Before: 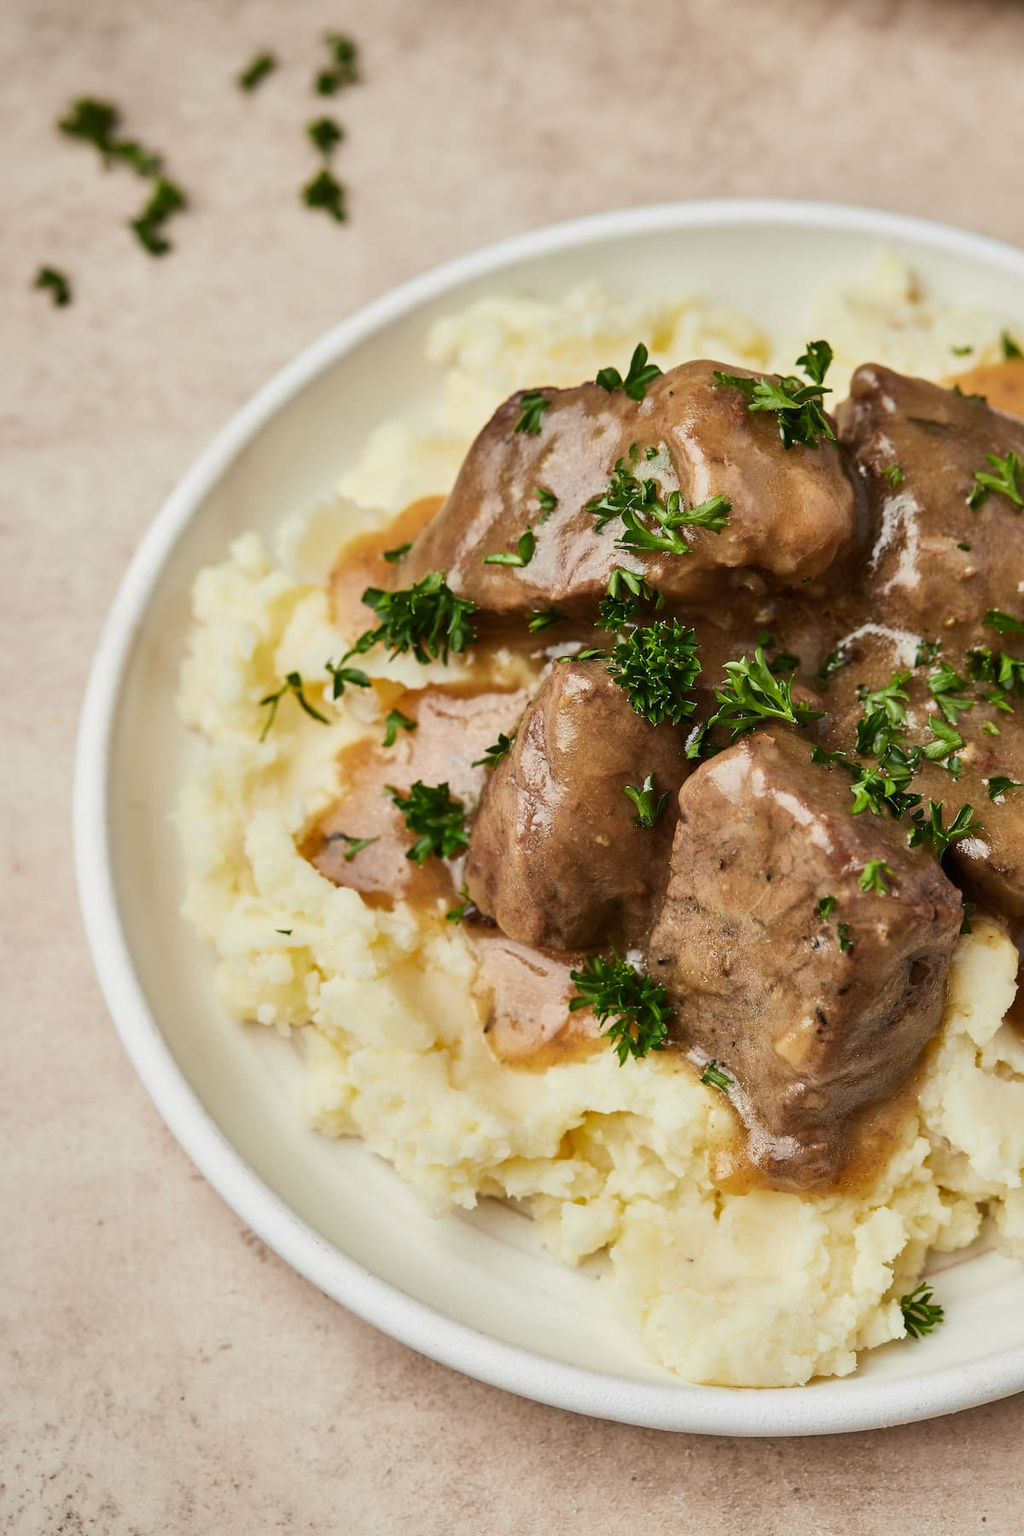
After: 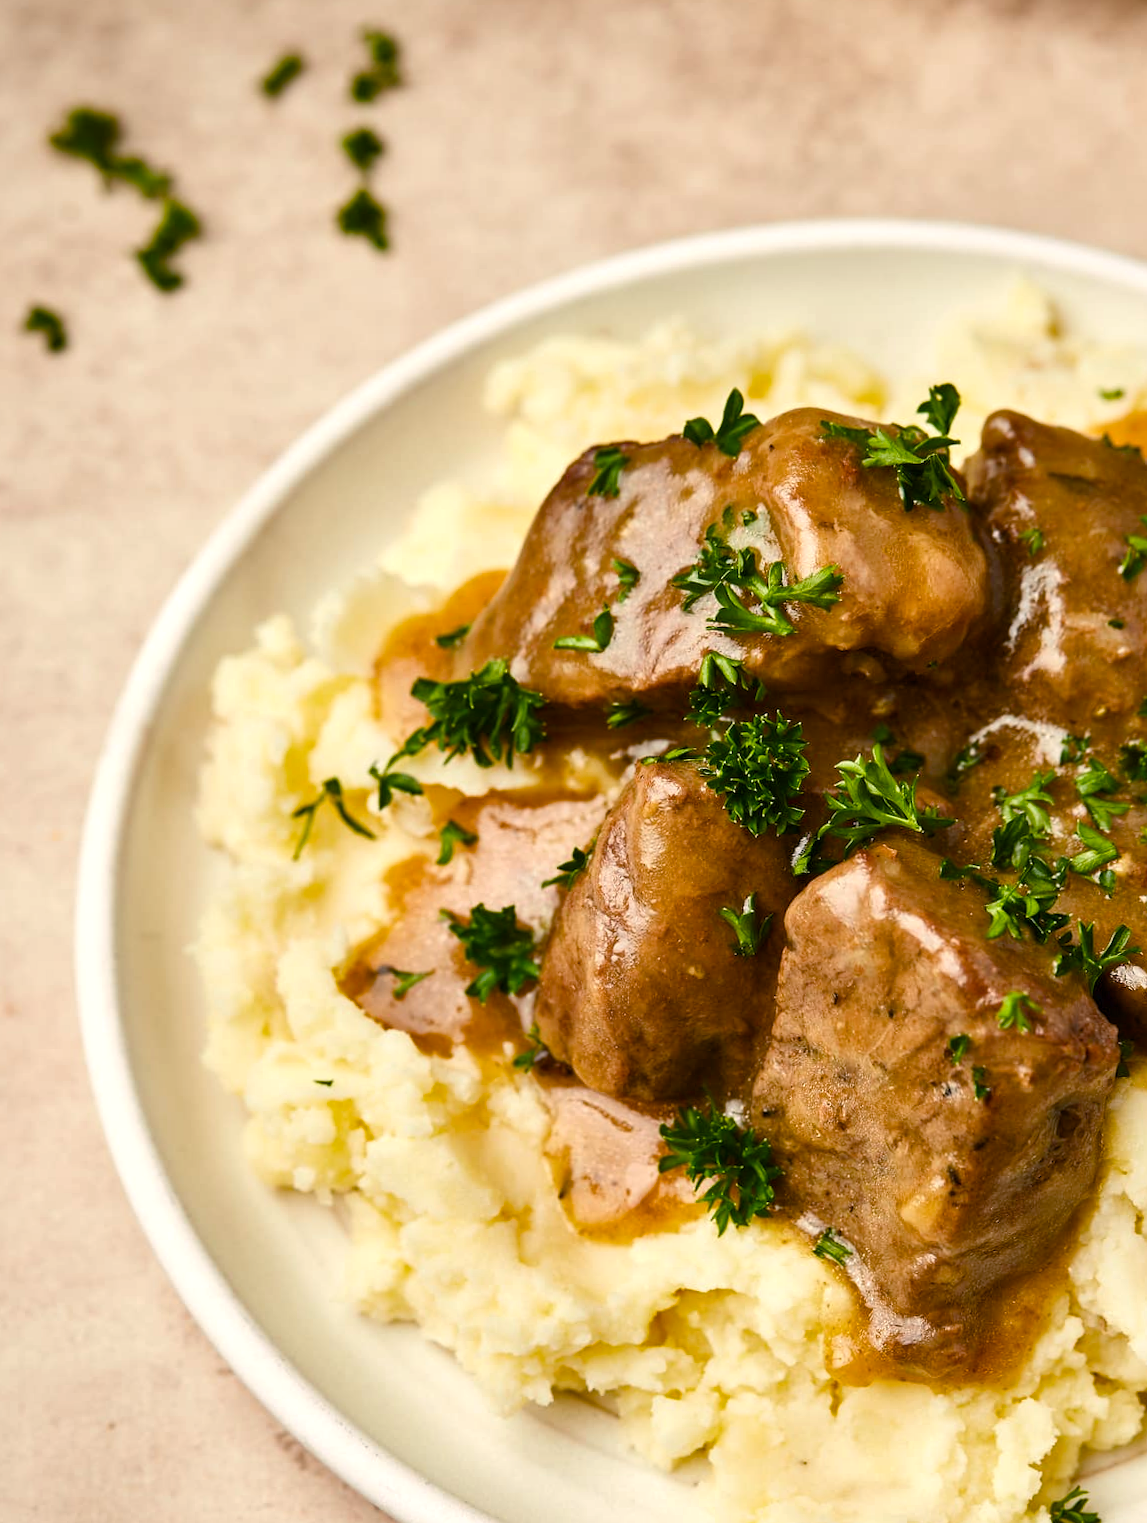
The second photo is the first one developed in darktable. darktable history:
crop and rotate: angle 0.542°, left 0.283%, right 2.755%, bottom 14.143%
color balance rgb: highlights gain › chroma 2.079%, highlights gain › hue 66.94°, perceptual saturation grading › global saturation 35.092%, perceptual saturation grading › highlights -24.791%, perceptual saturation grading › shadows 50.197%, perceptual brilliance grading › global brilliance 1.303%, perceptual brilliance grading › highlights 8.657%, perceptual brilliance grading › shadows -3.93%
